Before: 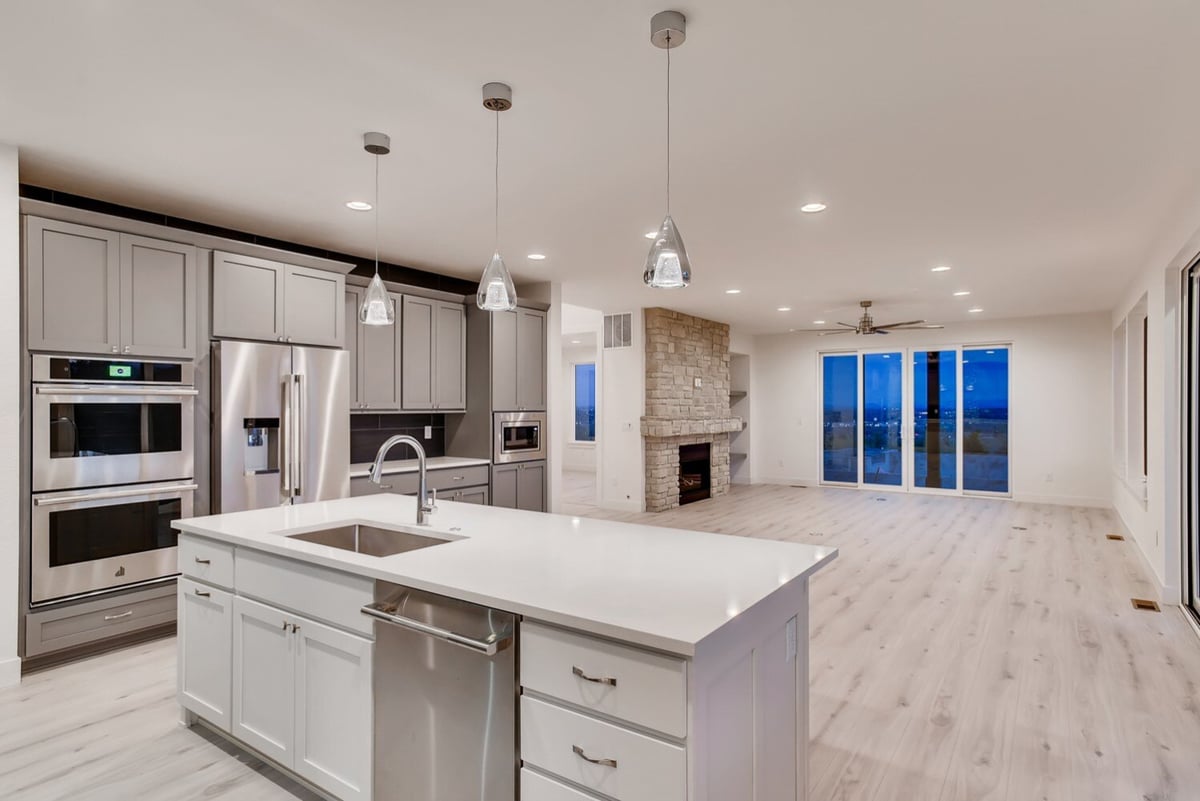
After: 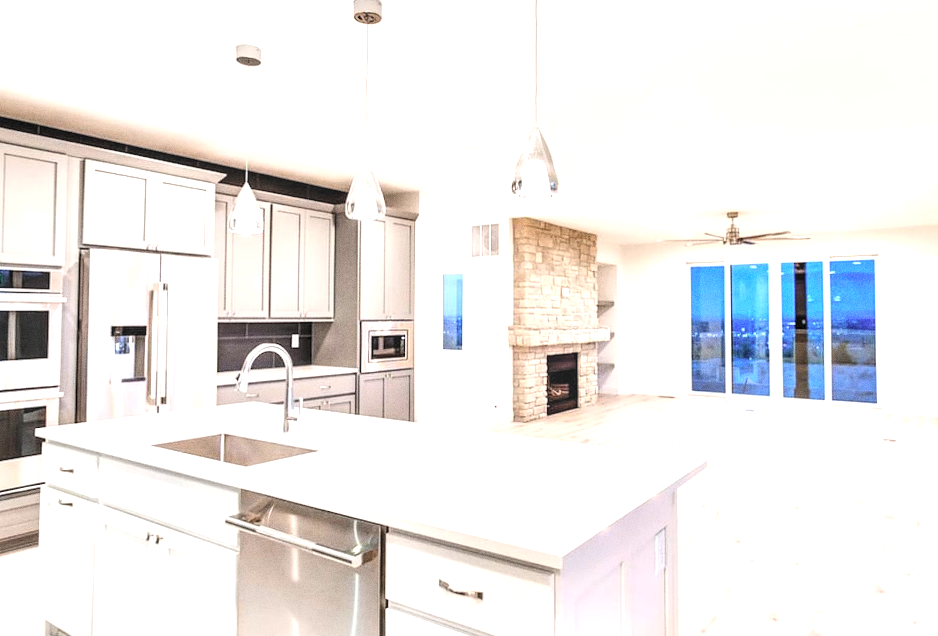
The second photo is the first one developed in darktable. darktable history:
exposure: black level correction 0, exposure 1 EV, compensate exposure bias true, compensate highlight preservation false
grain: on, module defaults
crop and rotate: left 10.071%, top 10.071%, right 10.02%, bottom 10.02%
local contrast: detail 130%
contrast brightness saturation: brightness 0.28
tone equalizer: -8 EV -0.75 EV, -7 EV -0.7 EV, -6 EV -0.6 EV, -5 EV -0.4 EV, -3 EV 0.4 EV, -2 EV 0.6 EV, -1 EV 0.7 EV, +0 EV 0.75 EV, edges refinement/feathering 500, mask exposure compensation -1.57 EV, preserve details no
rotate and perspective: rotation 0.226°, lens shift (vertical) -0.042, crop left 0.023, crop right 0.982, crop top 0.006, crop bottom 0.994
